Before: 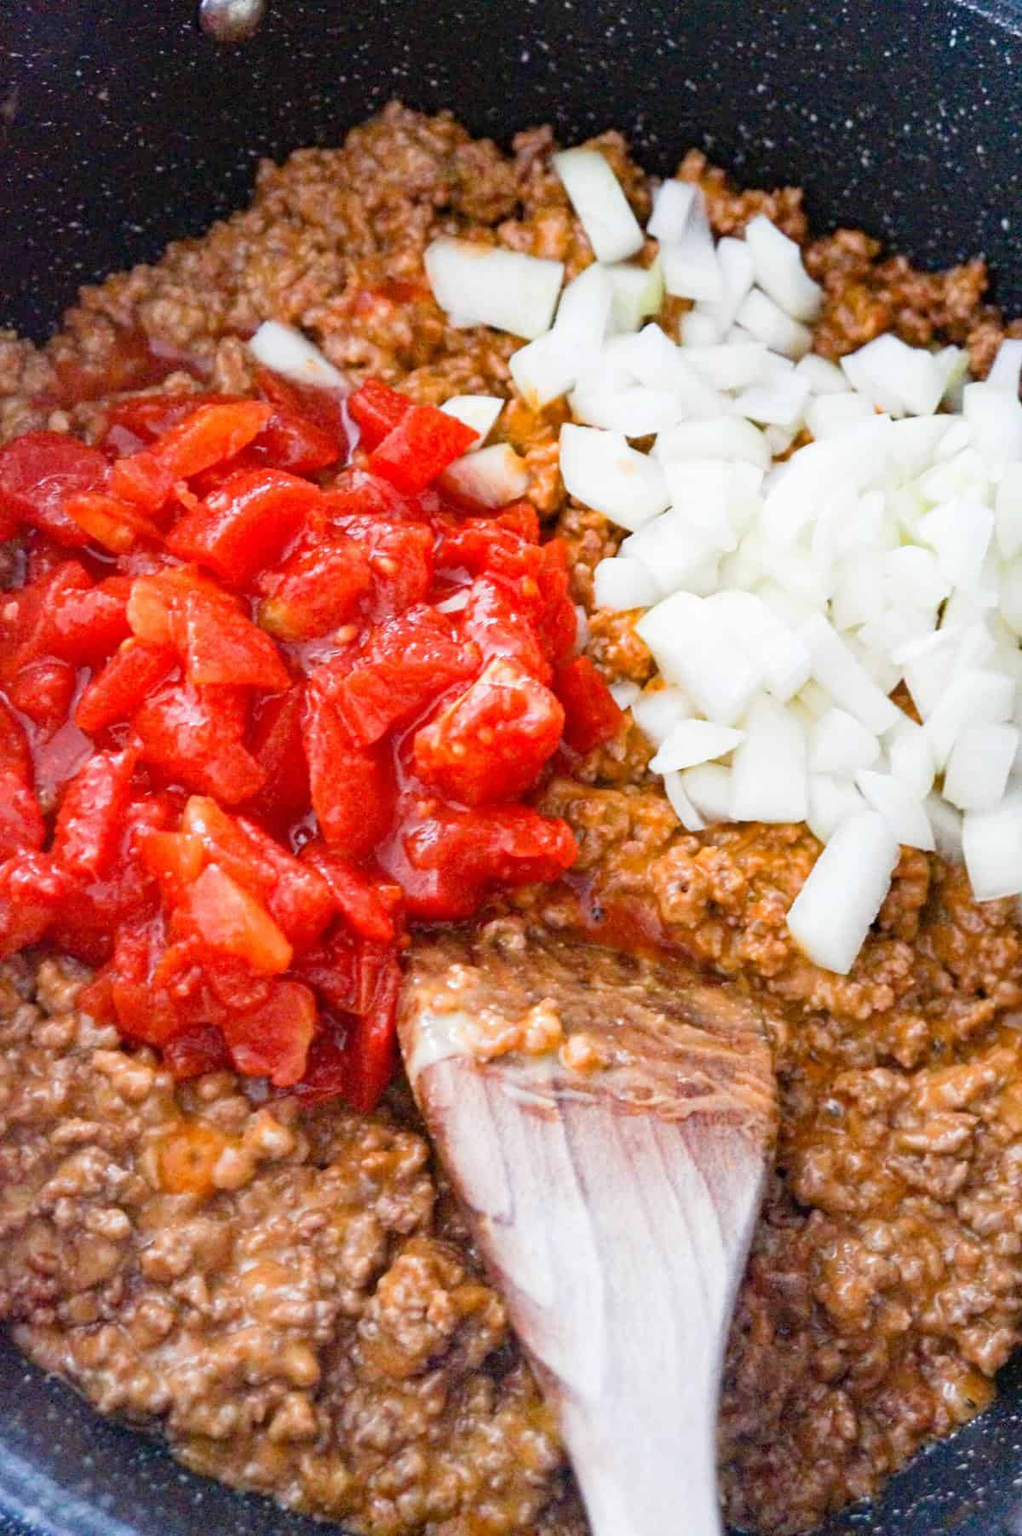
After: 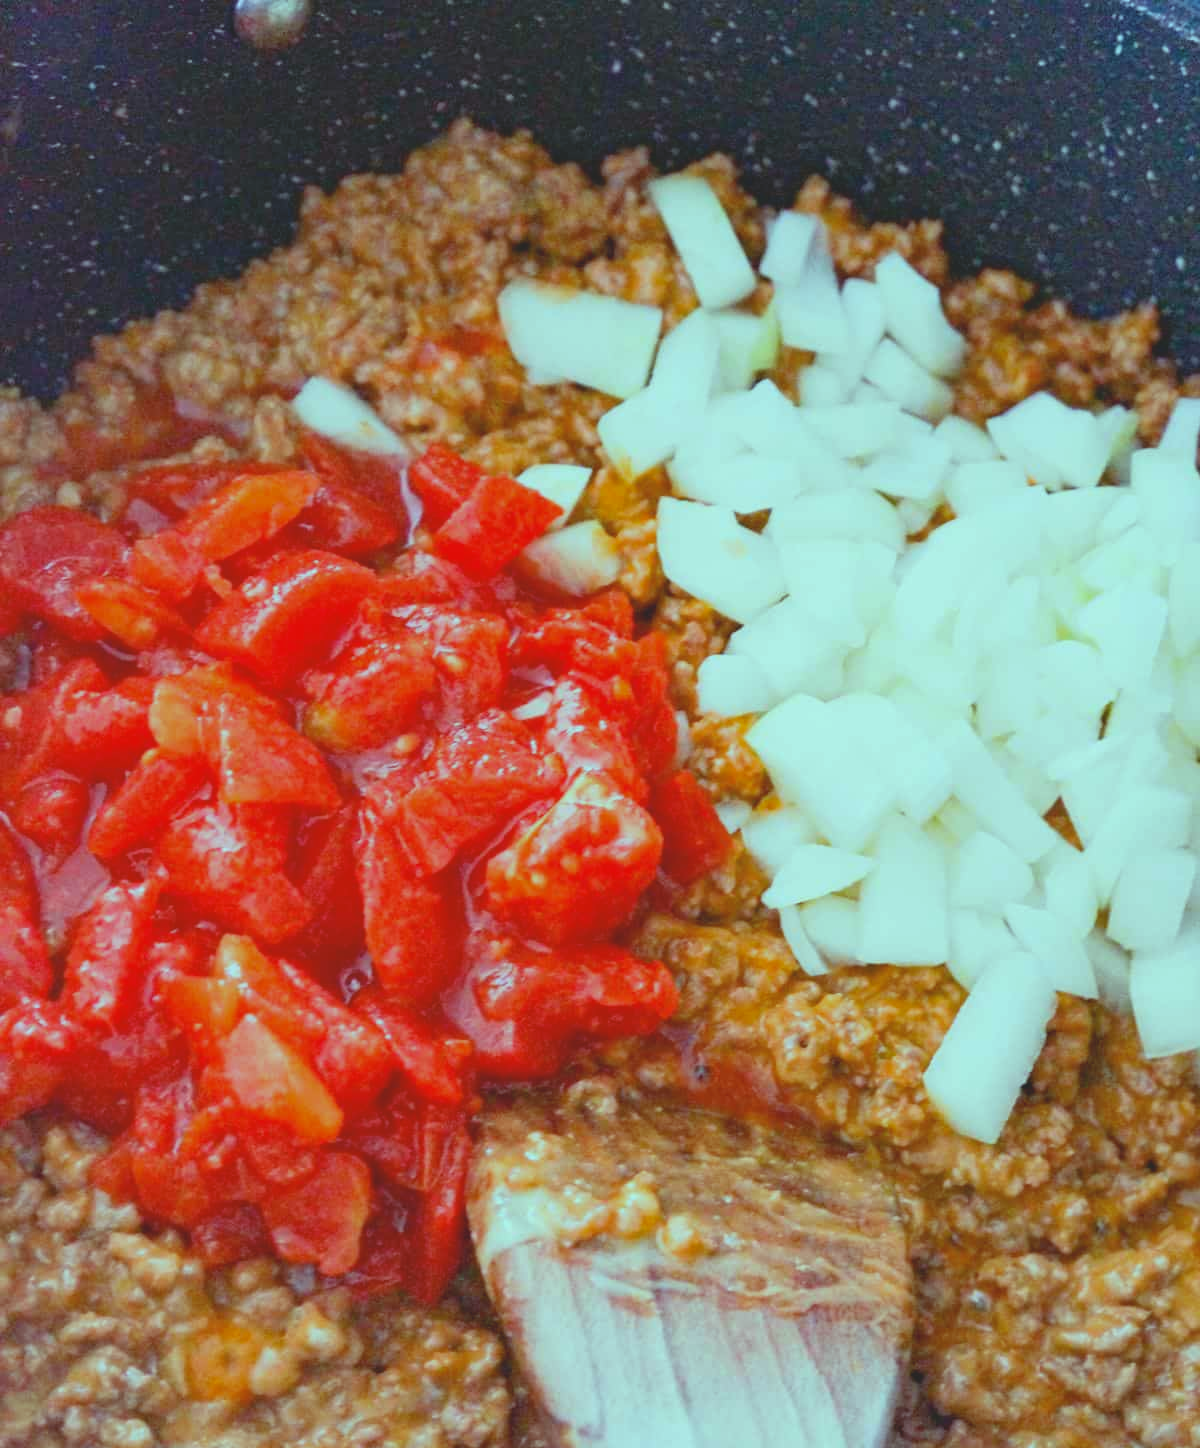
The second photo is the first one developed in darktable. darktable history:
crop: bottom 19.644%
contrast brightness saturation: contrast -0.28
color balance: mode lift, gamma, gain (sRGB), lift [0.997, 0.979, 1.021, 1.011], gamma [1, 1.084, 0.916, 0.998], gain [1, 0.87, 1.13, 1.101], contrast 4.55%, contrast fulcrum 38.24%, output saturation 104.09%
